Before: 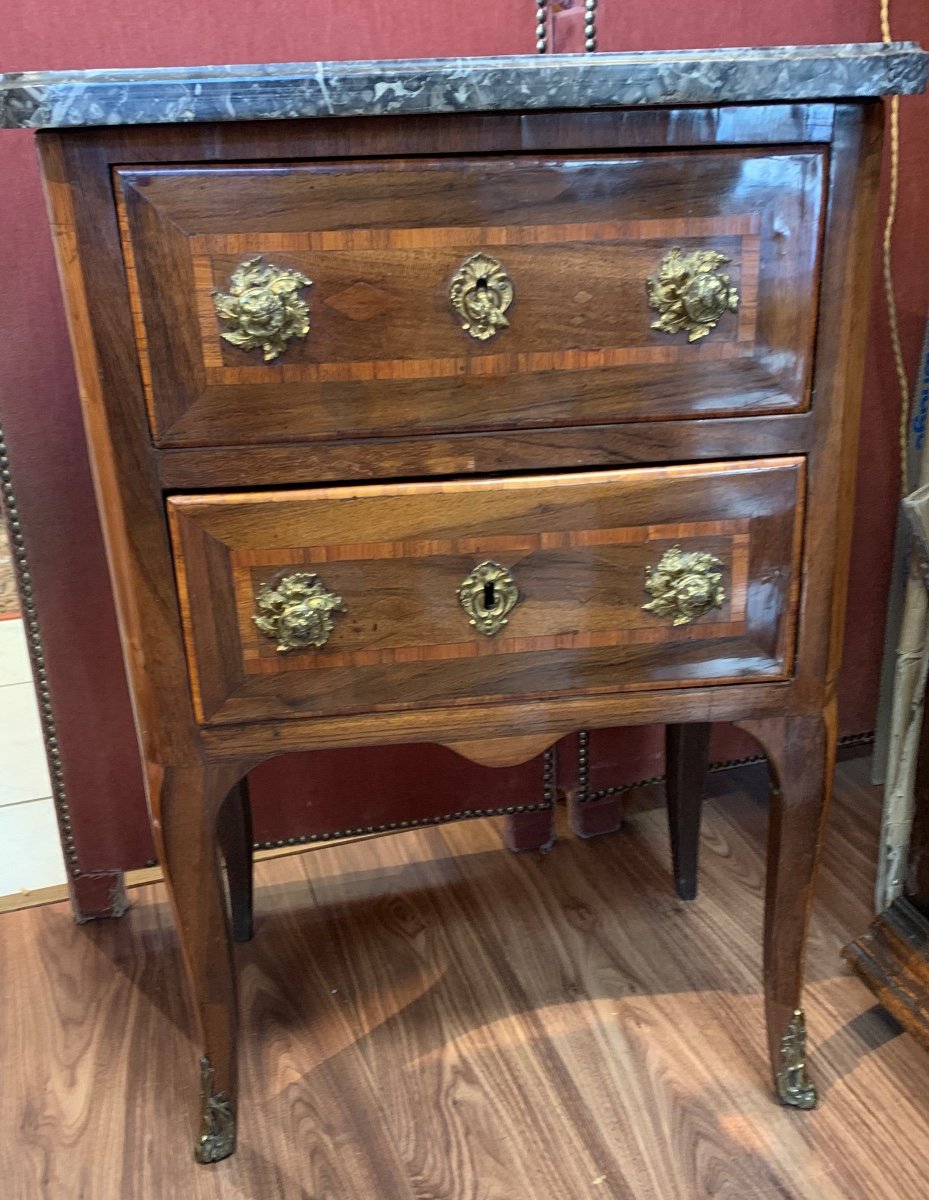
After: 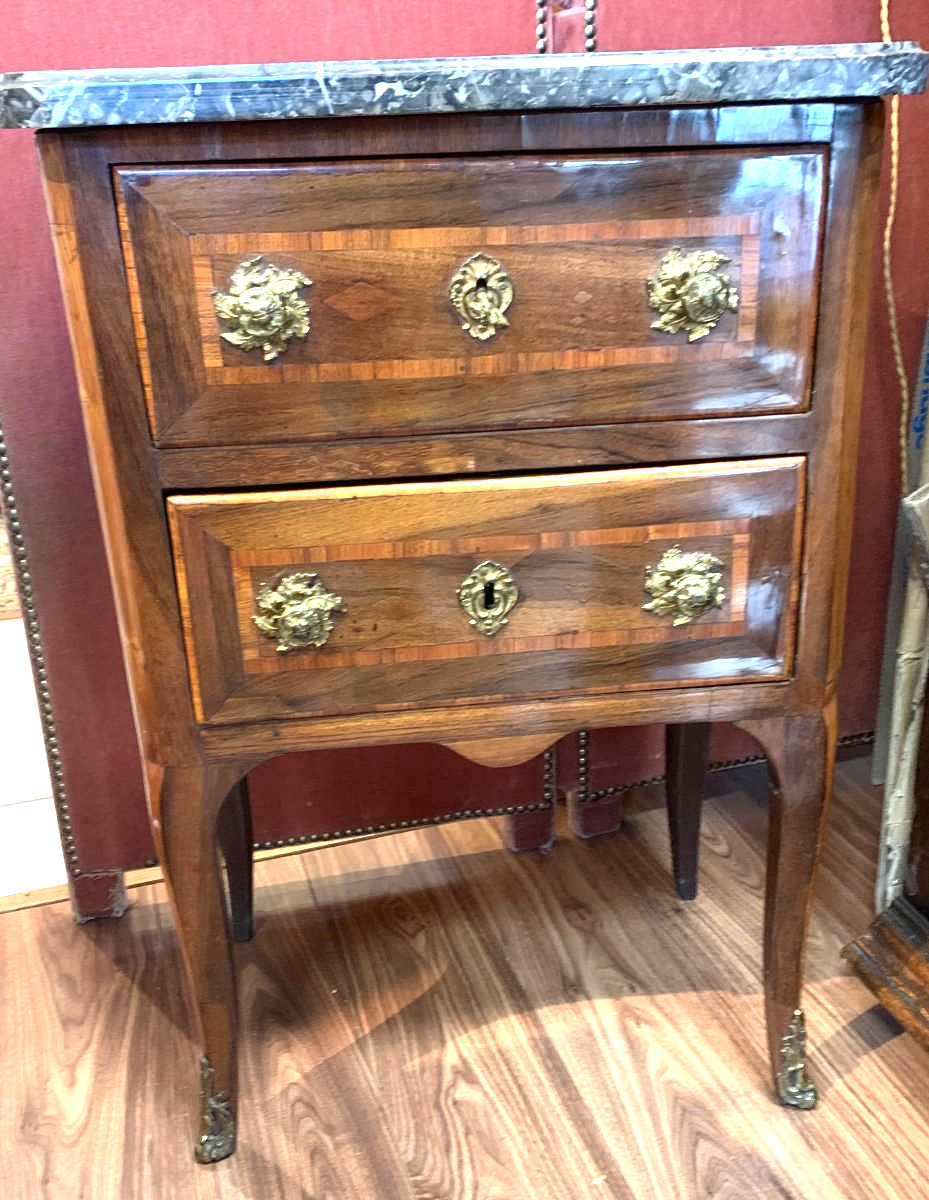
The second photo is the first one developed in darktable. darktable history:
contrast brightness saturation: contrast 0.035, brightness -0.04
exposure: black level correction 0, exposure 1.097 EV, compensate highlight preservation false
